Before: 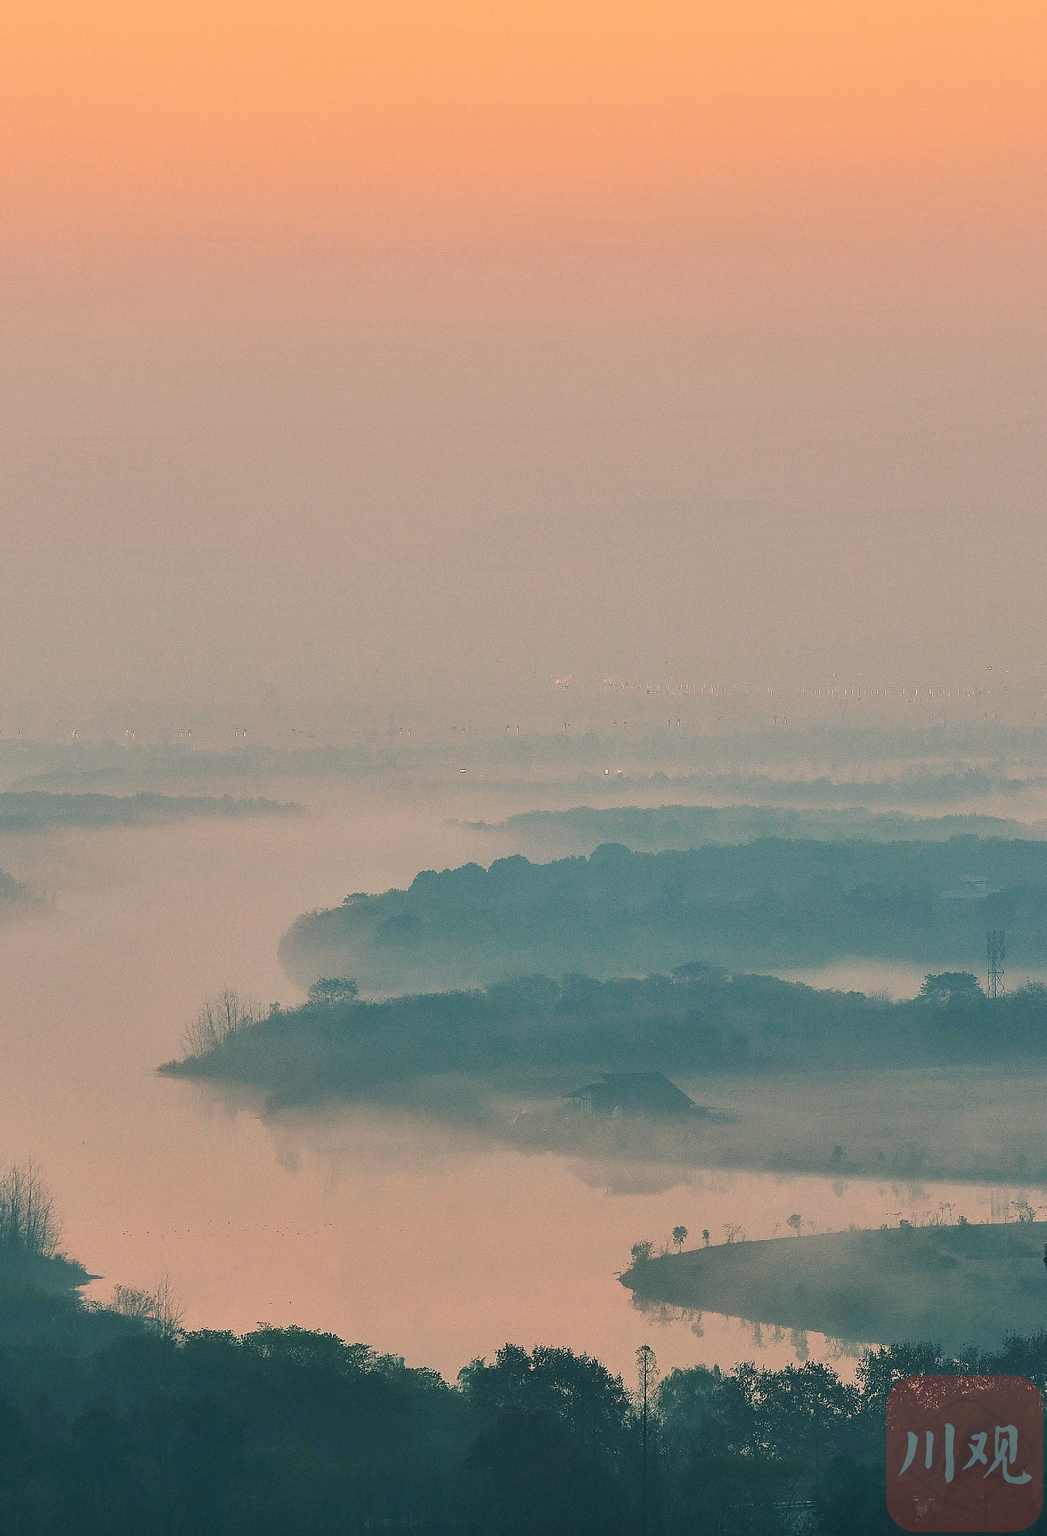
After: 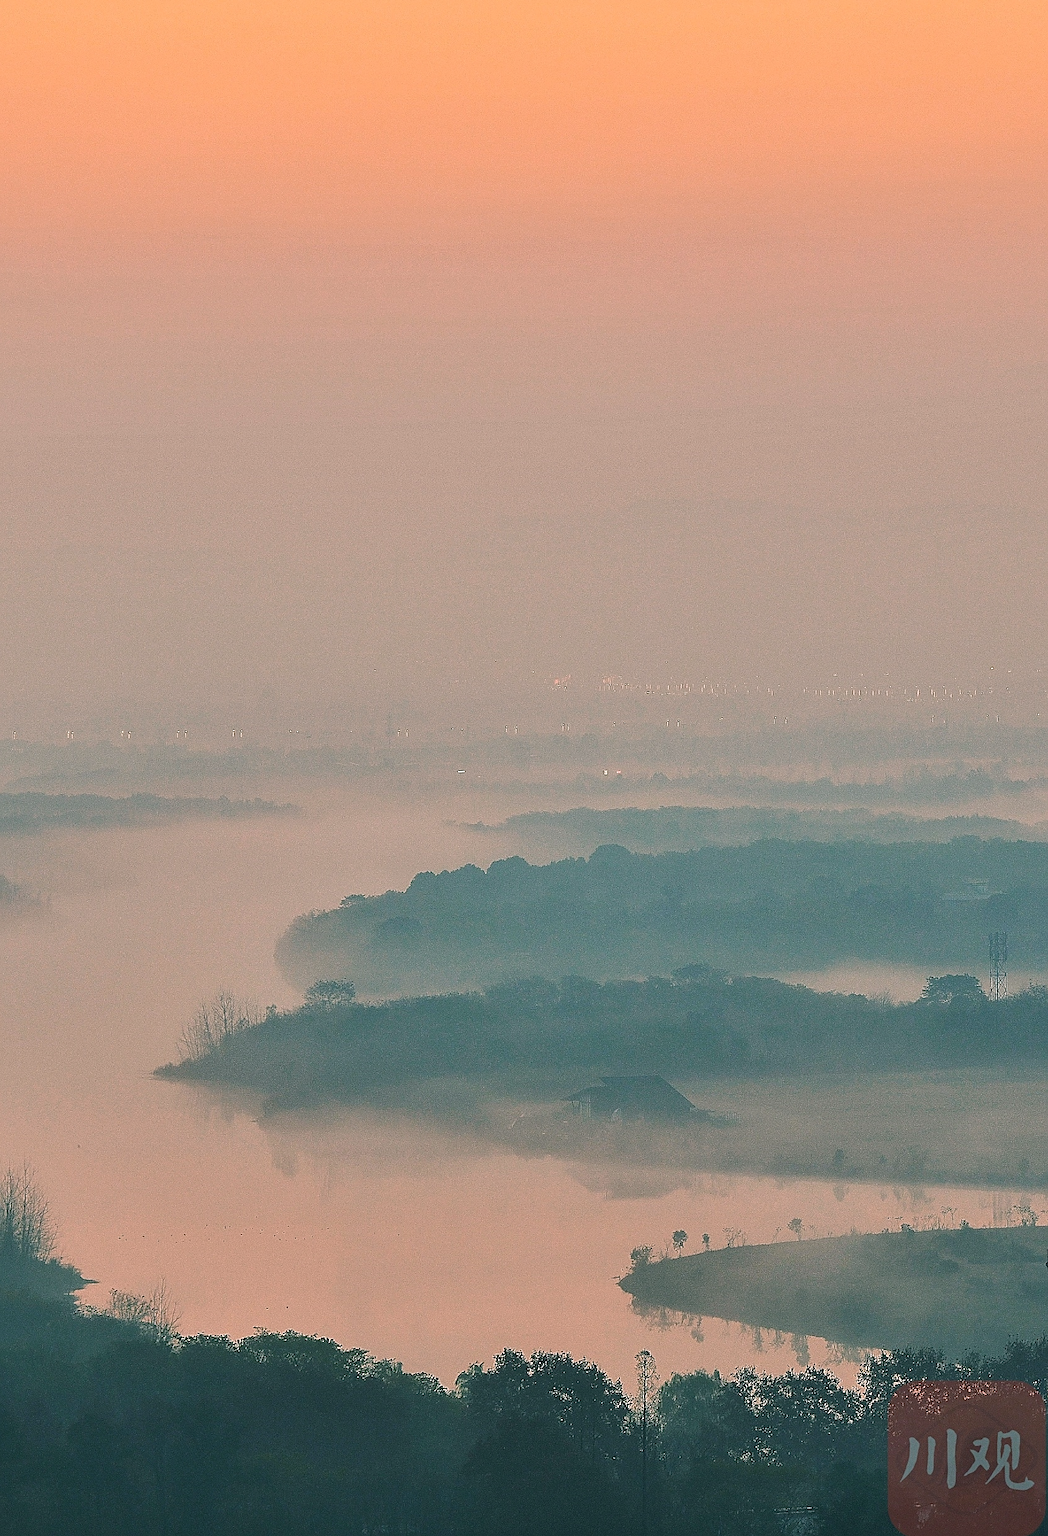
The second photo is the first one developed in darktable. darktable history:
sharpen: on, module defaults
color correction: highlights a* 2.94, highlights b* -0.945, shadows a* -0.081, shadows b* 1.79, saturation 0.98
crop and rotate: left 0.584%, top 0.328%, bottom 0.389%
